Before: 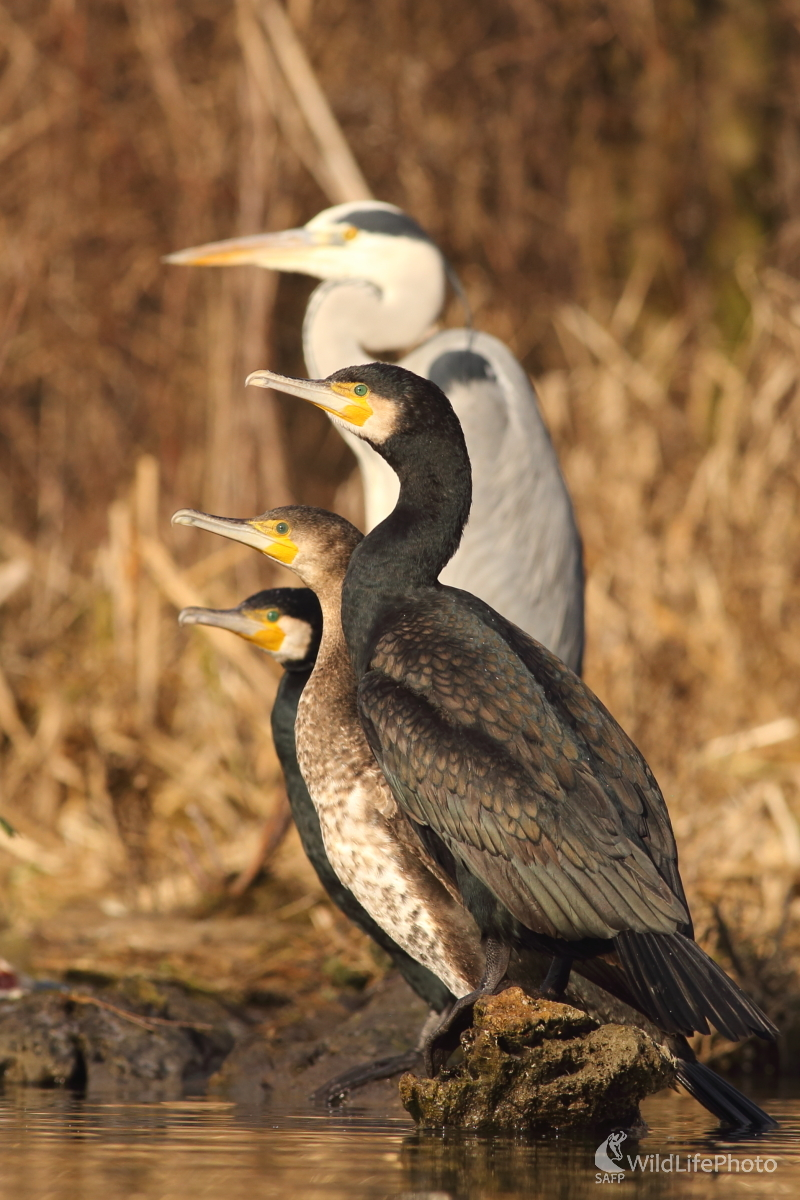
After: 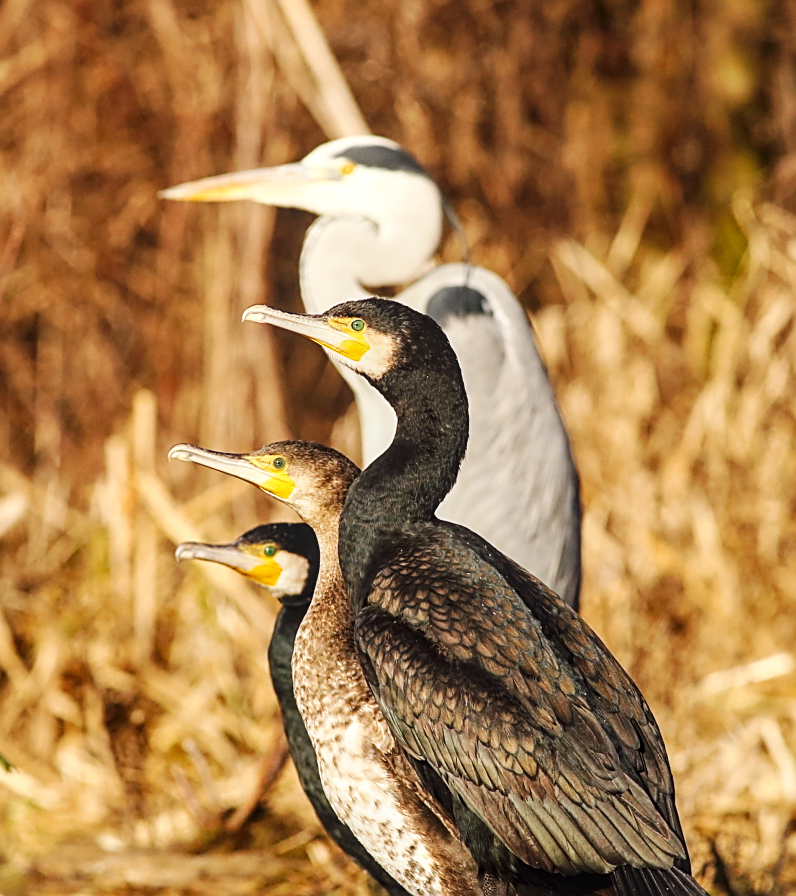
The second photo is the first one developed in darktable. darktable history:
base curve: curves: ch0 [(0, 0) (0.032, 0.025) (0.121, 0.166) (0.206, 0.329) (0.605, 0.79) (1, 1)], preserve colors none
local contrast: on, module defaults
crop: left 0.387%, top 5.469%, bottom 19.809%
sharpen: amount 0.75
